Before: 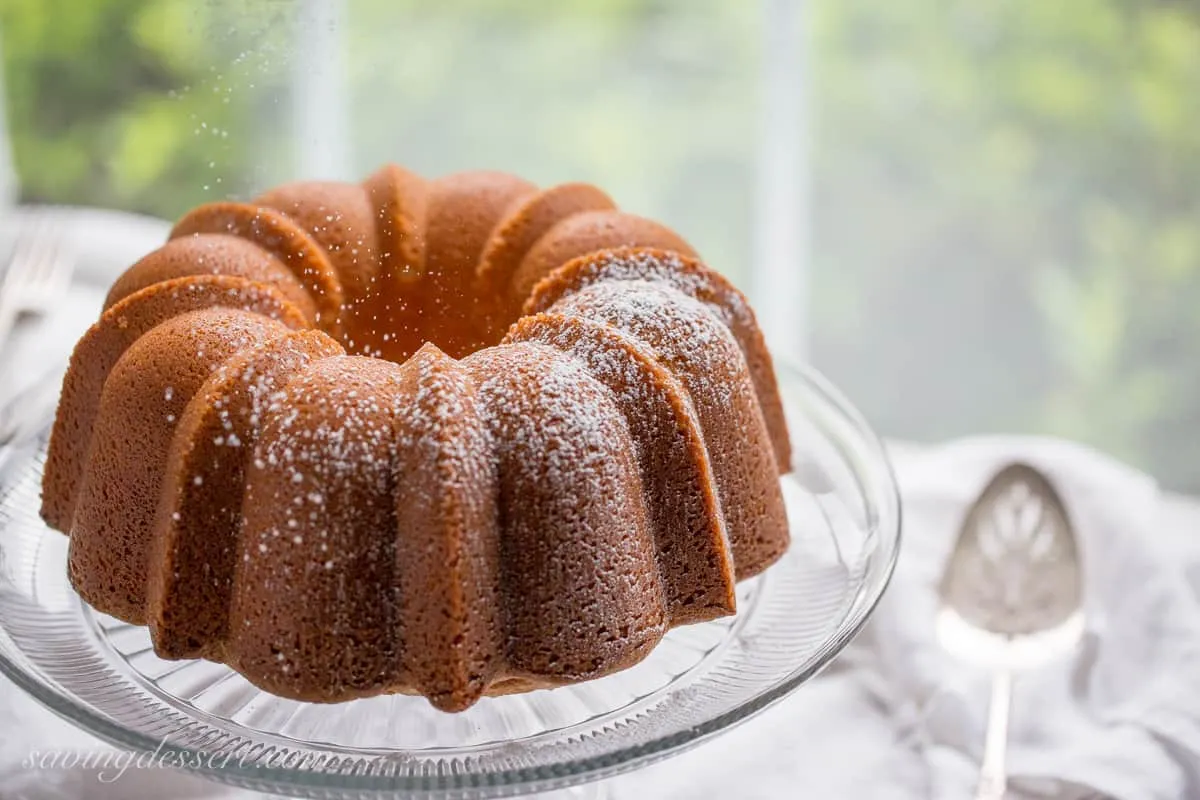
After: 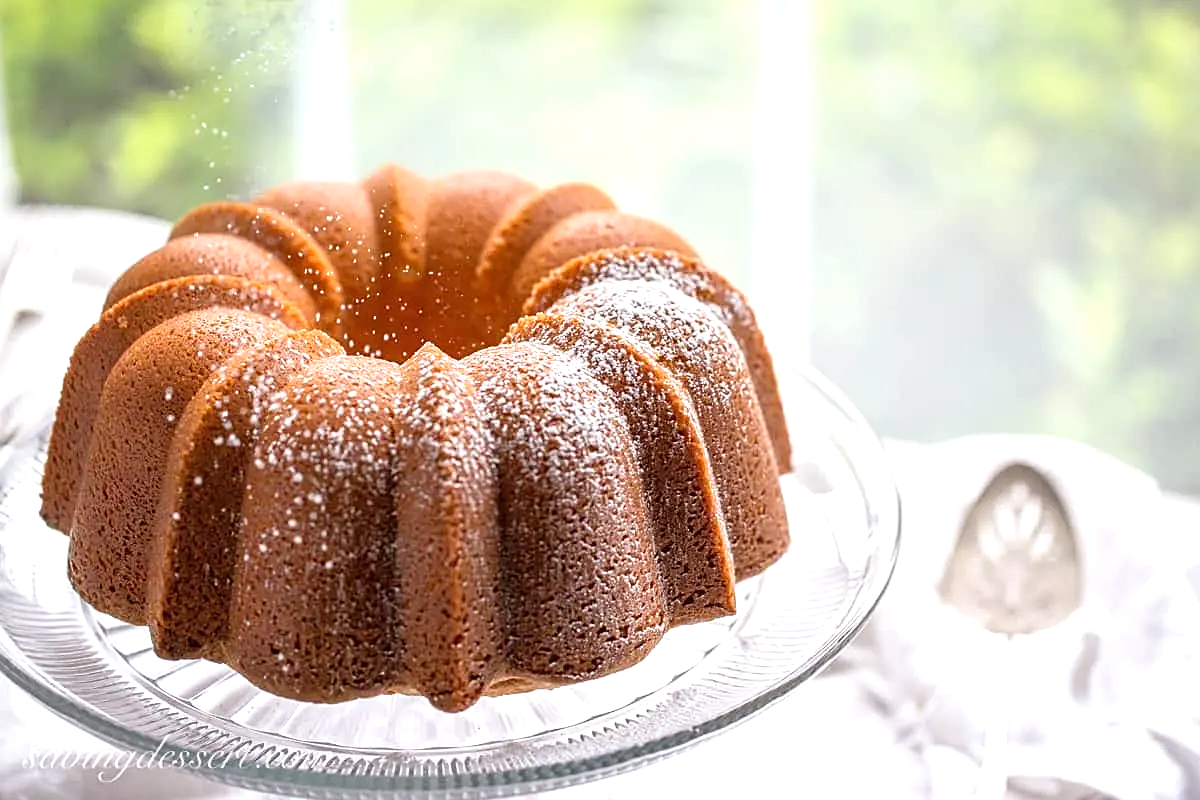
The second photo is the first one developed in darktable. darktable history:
exposure: exposure 0.601 EV, compensate highlight preservation false
sharpen: on, module defaults
